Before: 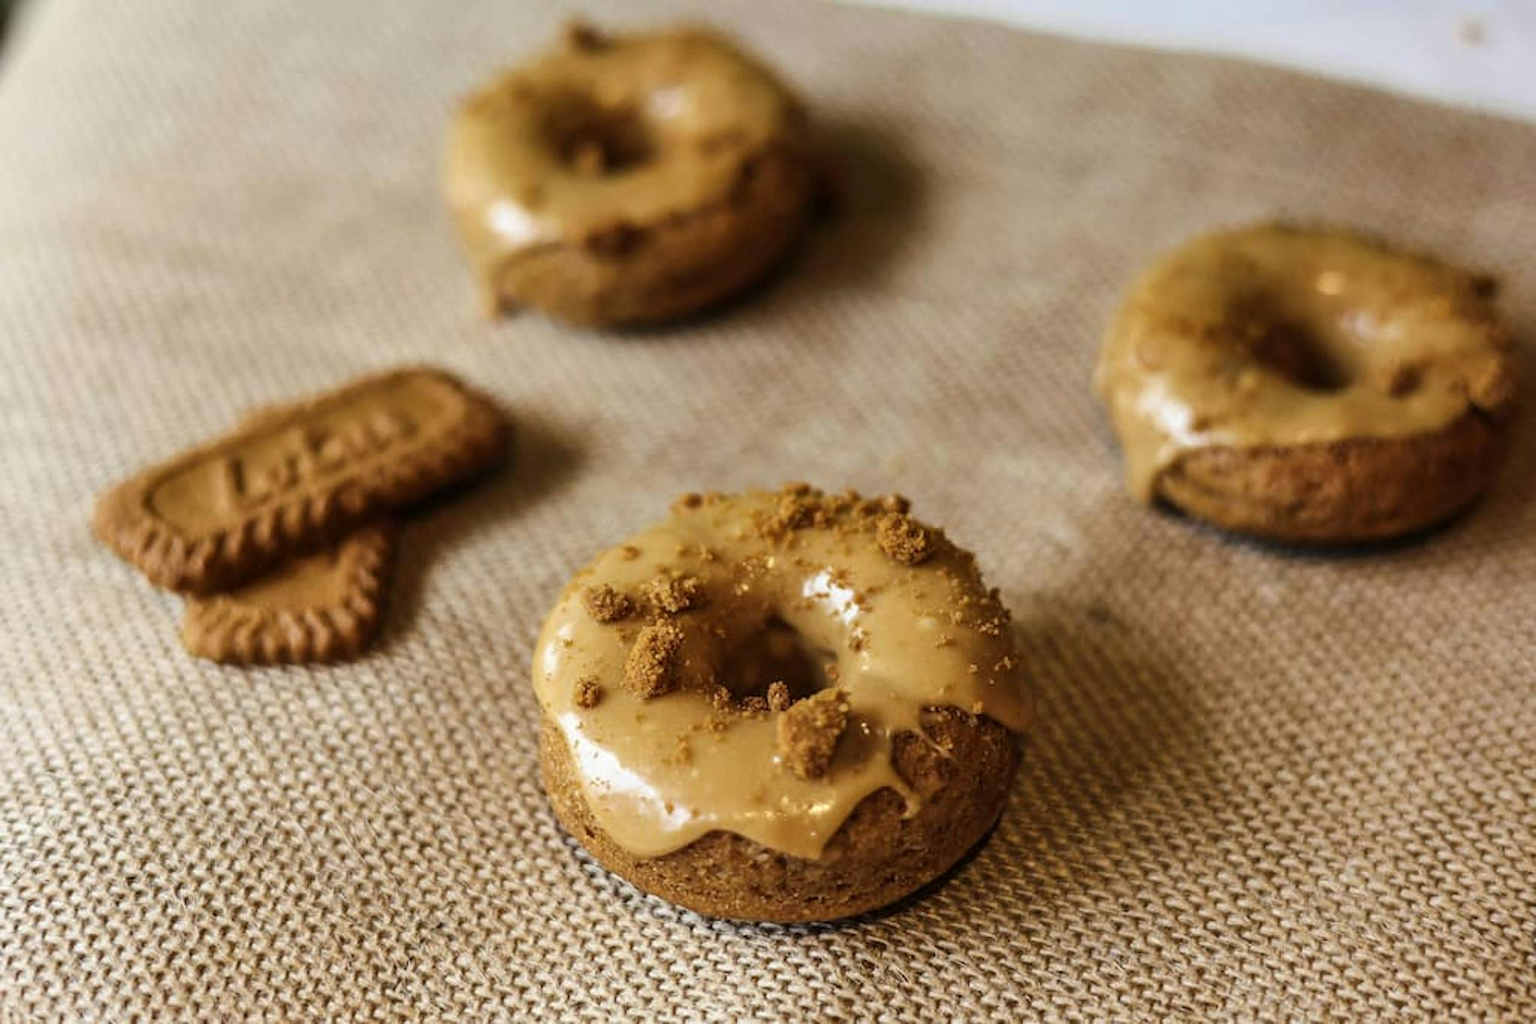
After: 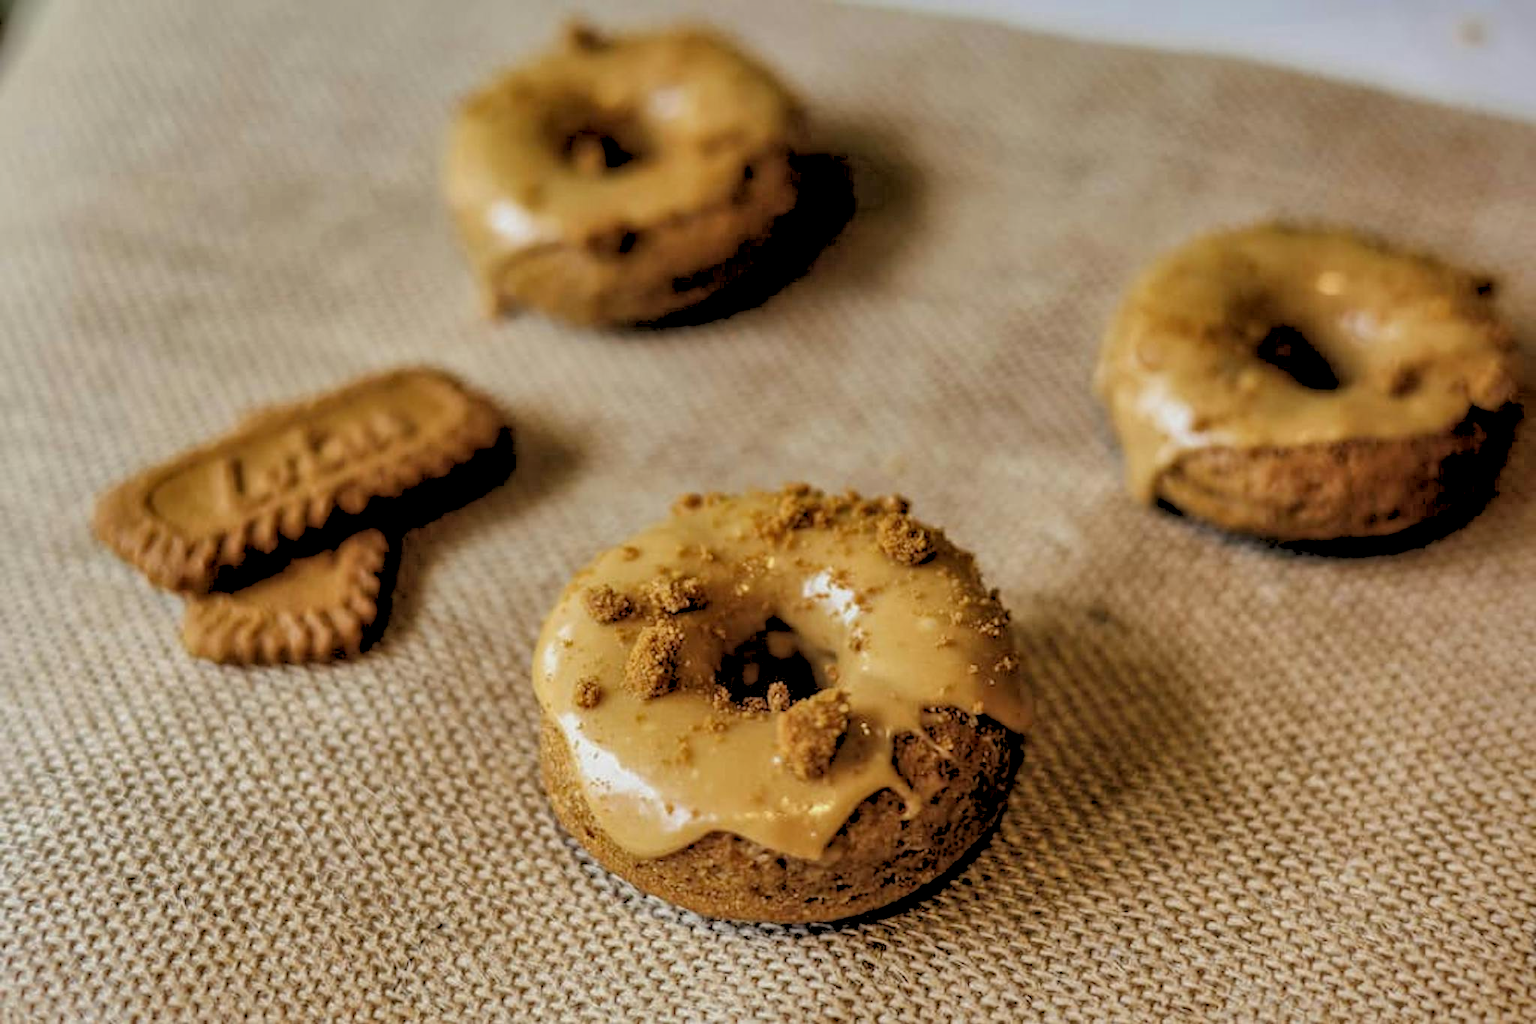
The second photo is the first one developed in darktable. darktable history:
shadows and highlights: highlights -60
rgb levels: preserve colors sum RGB, levels [[0.038, 0.433, 0.934], [0, 0.5, 1], [0, 0.5, 1]]
local contrast: on, module defaults
